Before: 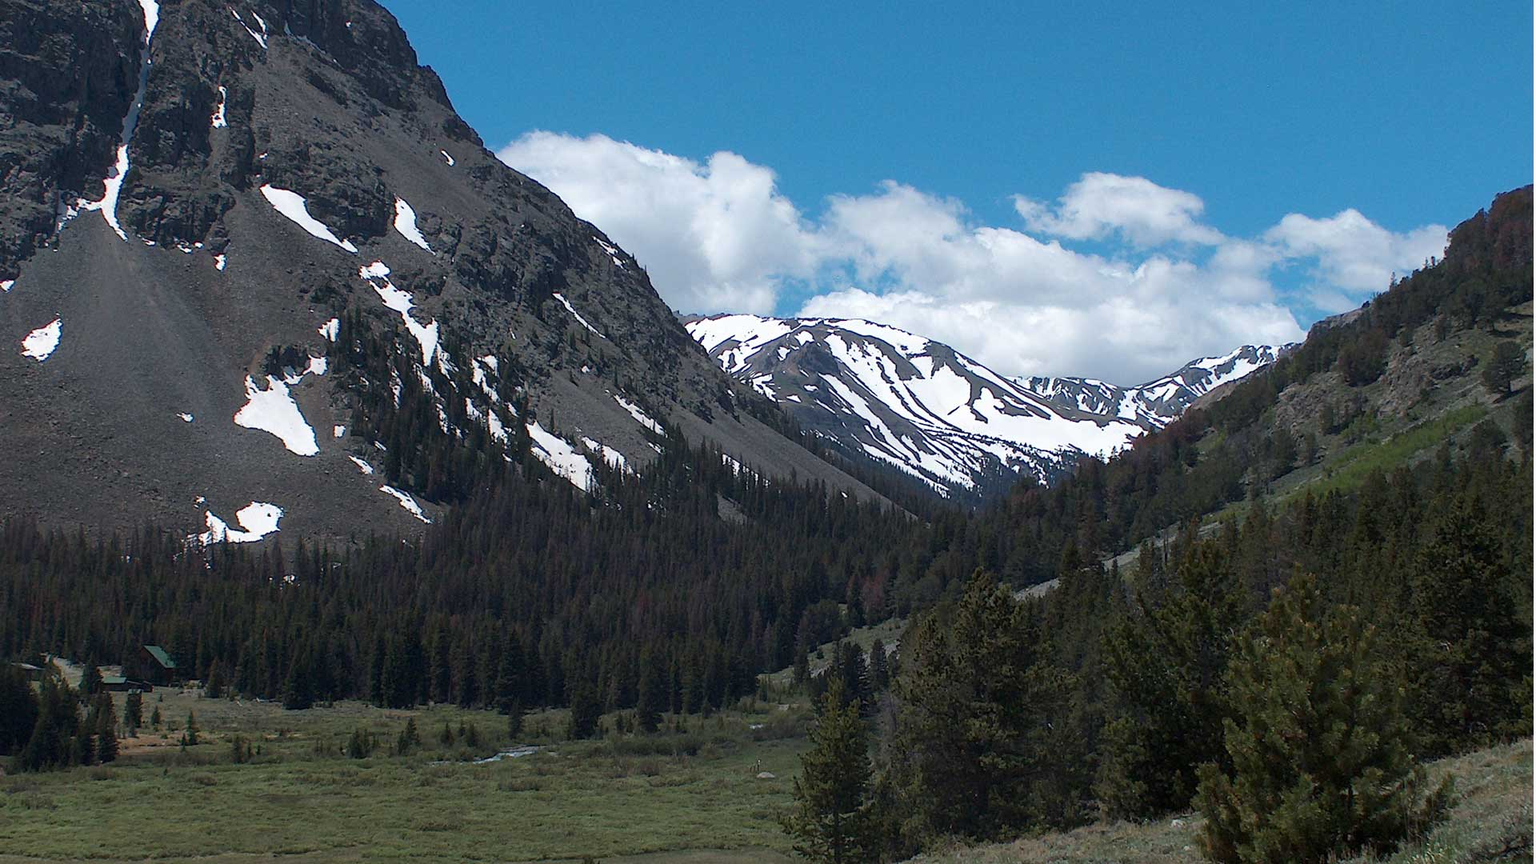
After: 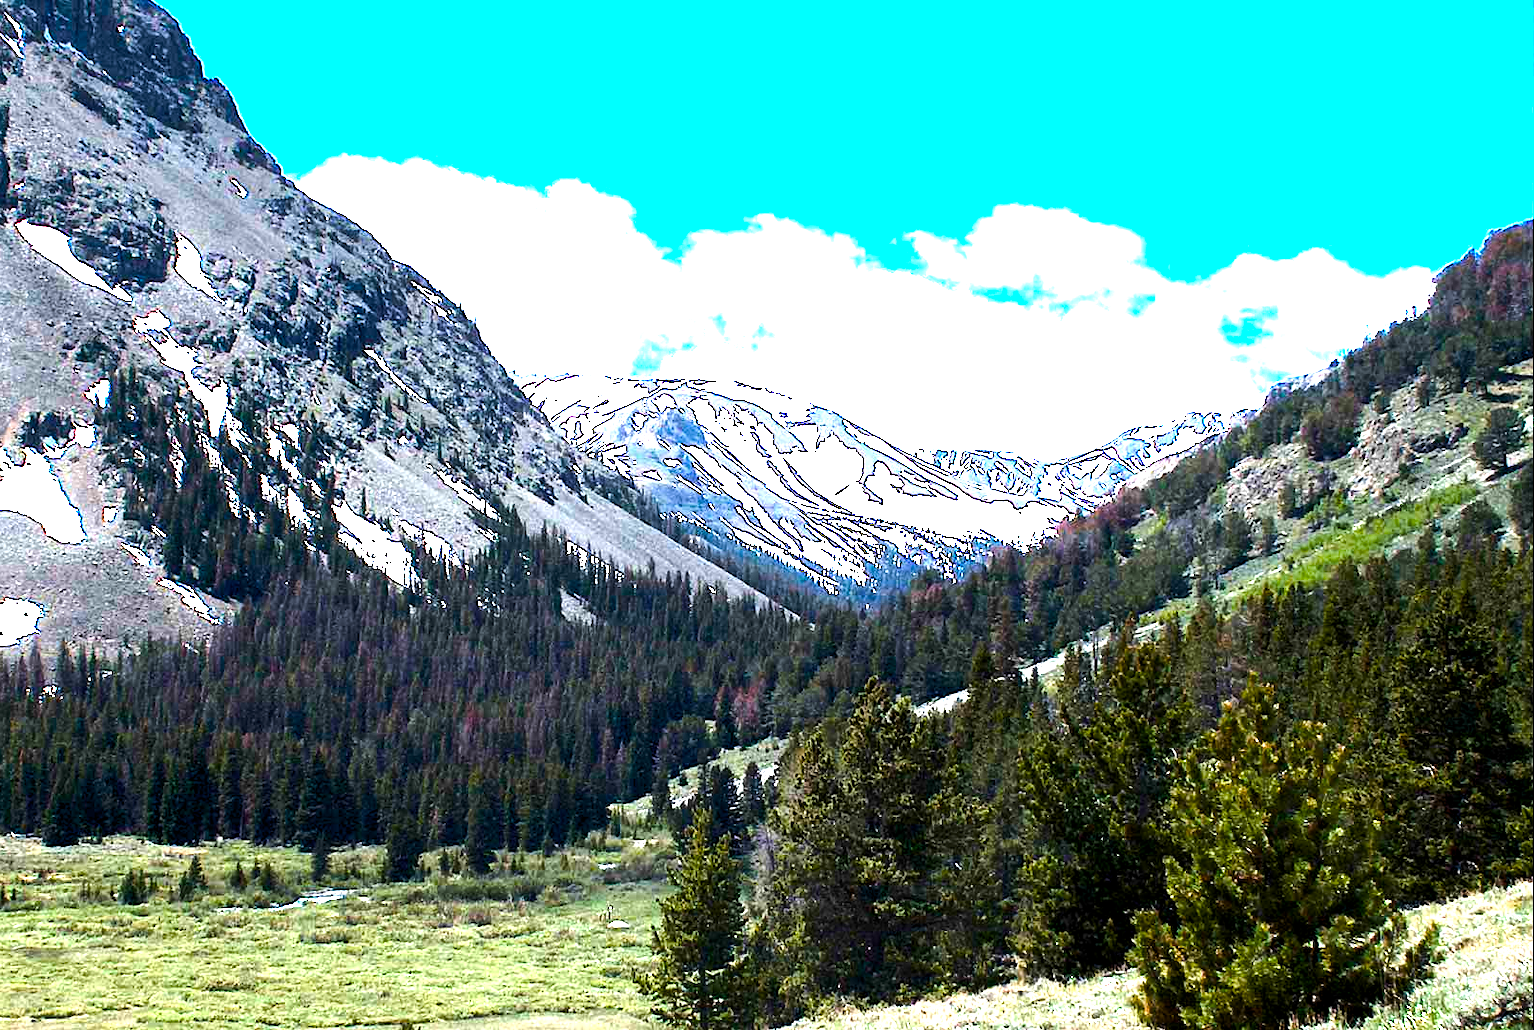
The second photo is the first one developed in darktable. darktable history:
color balance rgb: global offset › luminance -0.37%, perceptual saturation grading › highlights -17.77%, perceptual saturation grading › mid-tones 33.1%, perceptual saturation grading › shadows 50.52%, perceptual brilliance grading › highlights 20%, perceptual brilliance grading › mid-tones 20%, perceptual brilliance grading › shadows -20%, global vibrance 50%
graduated density: on, module defaults
tone equalizer: -8 EV -1.08 EV, -7 EV -1.01 EV, -6 EV -0.867 EV, -5 EV -0.578 EV, -3 EV 0.578 EV, -2 EV 0.867 EV, -1 EV 1.01 EV, +0 EV 1.08 EV, edges refinement/feathering 500, mask exposure compensation -1.57 EV, preserve details no
exposure: black level correction 0.001, exposure 1.84 EV, compensate highlight preservation false
crop: left 16.145%
